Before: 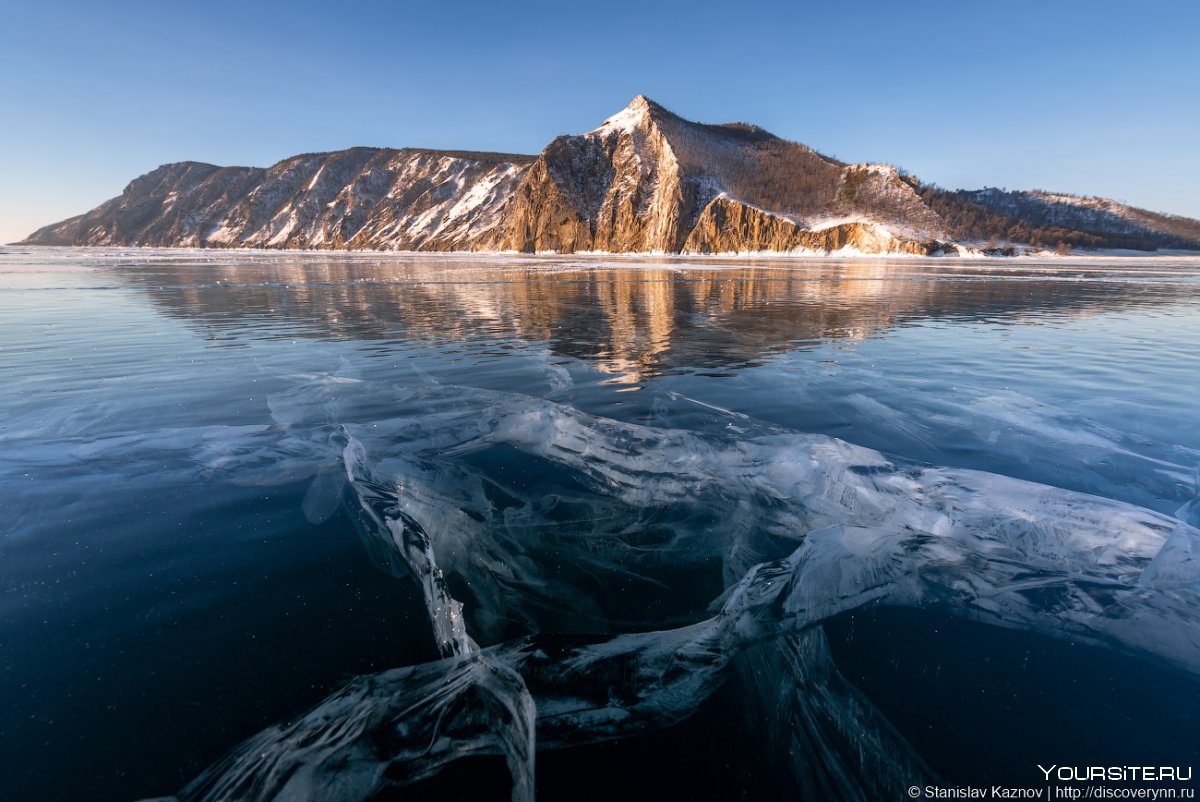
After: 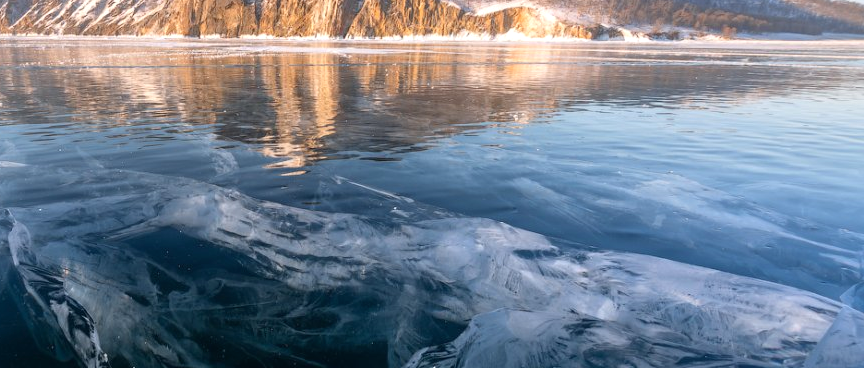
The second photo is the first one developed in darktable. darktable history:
exposure: exposure 0.2 EV, compensate highlight preservation false
crop and rotate: left 27.938%, top 27.046%, bottom 27.046%
bloom: on, module defaults
